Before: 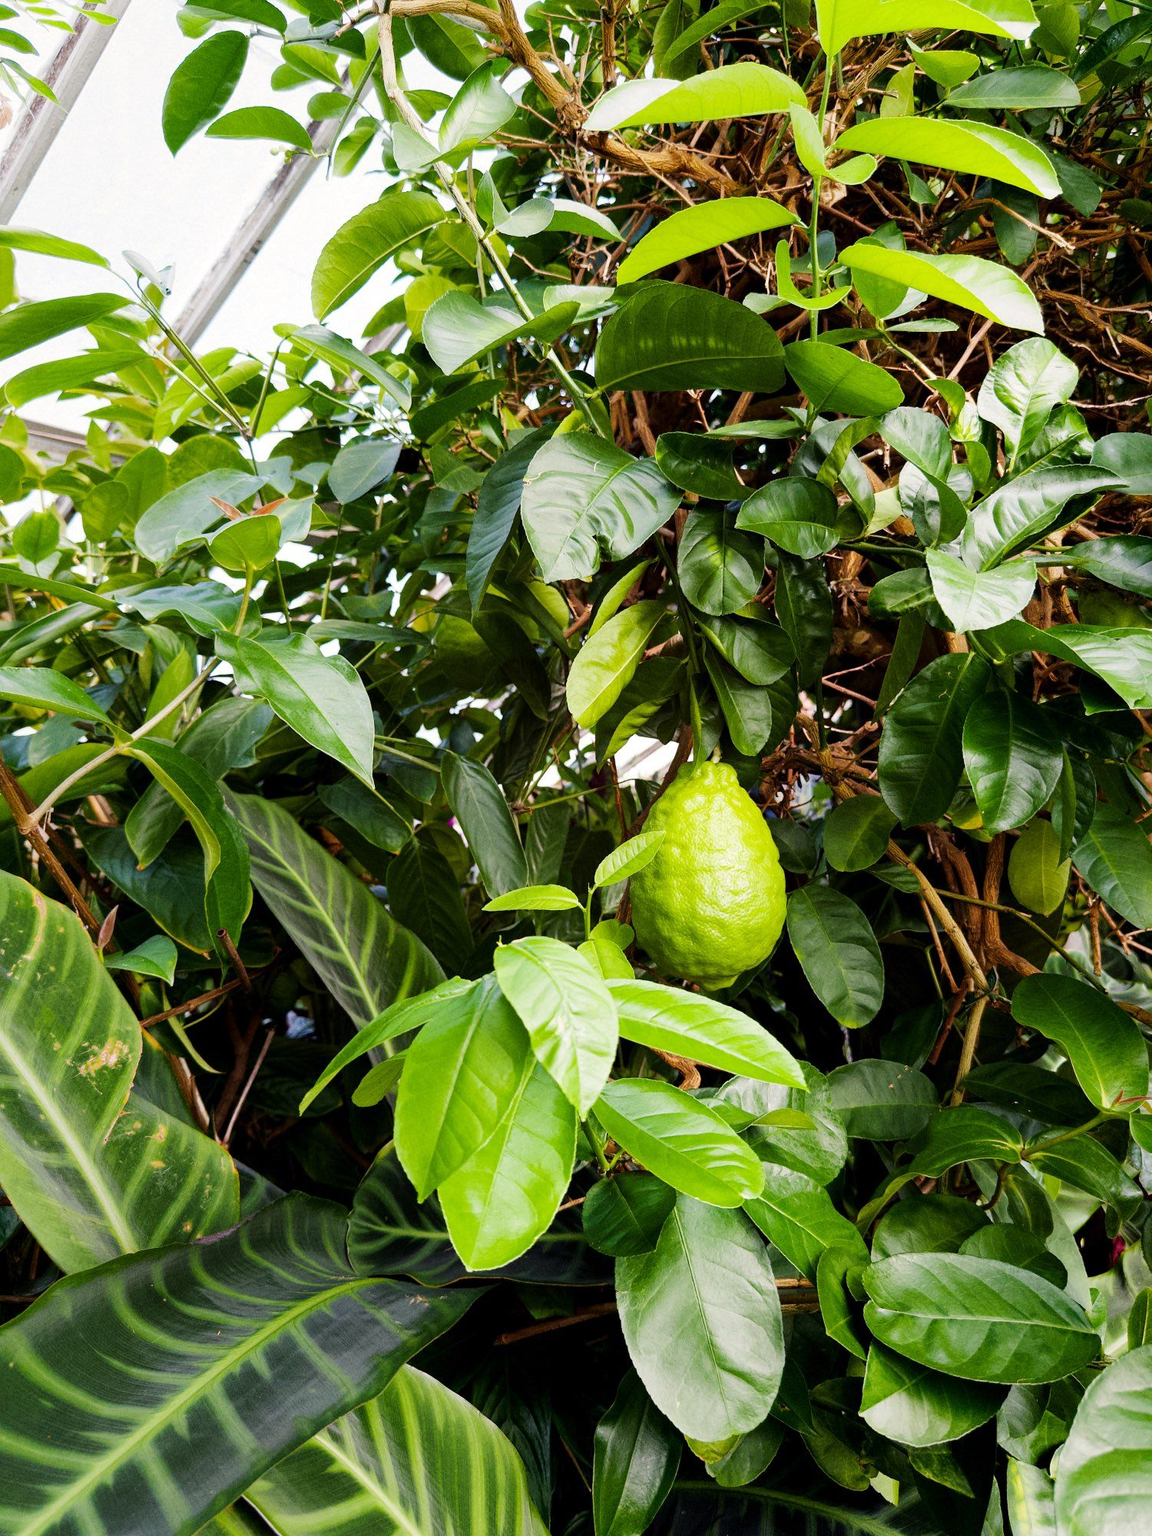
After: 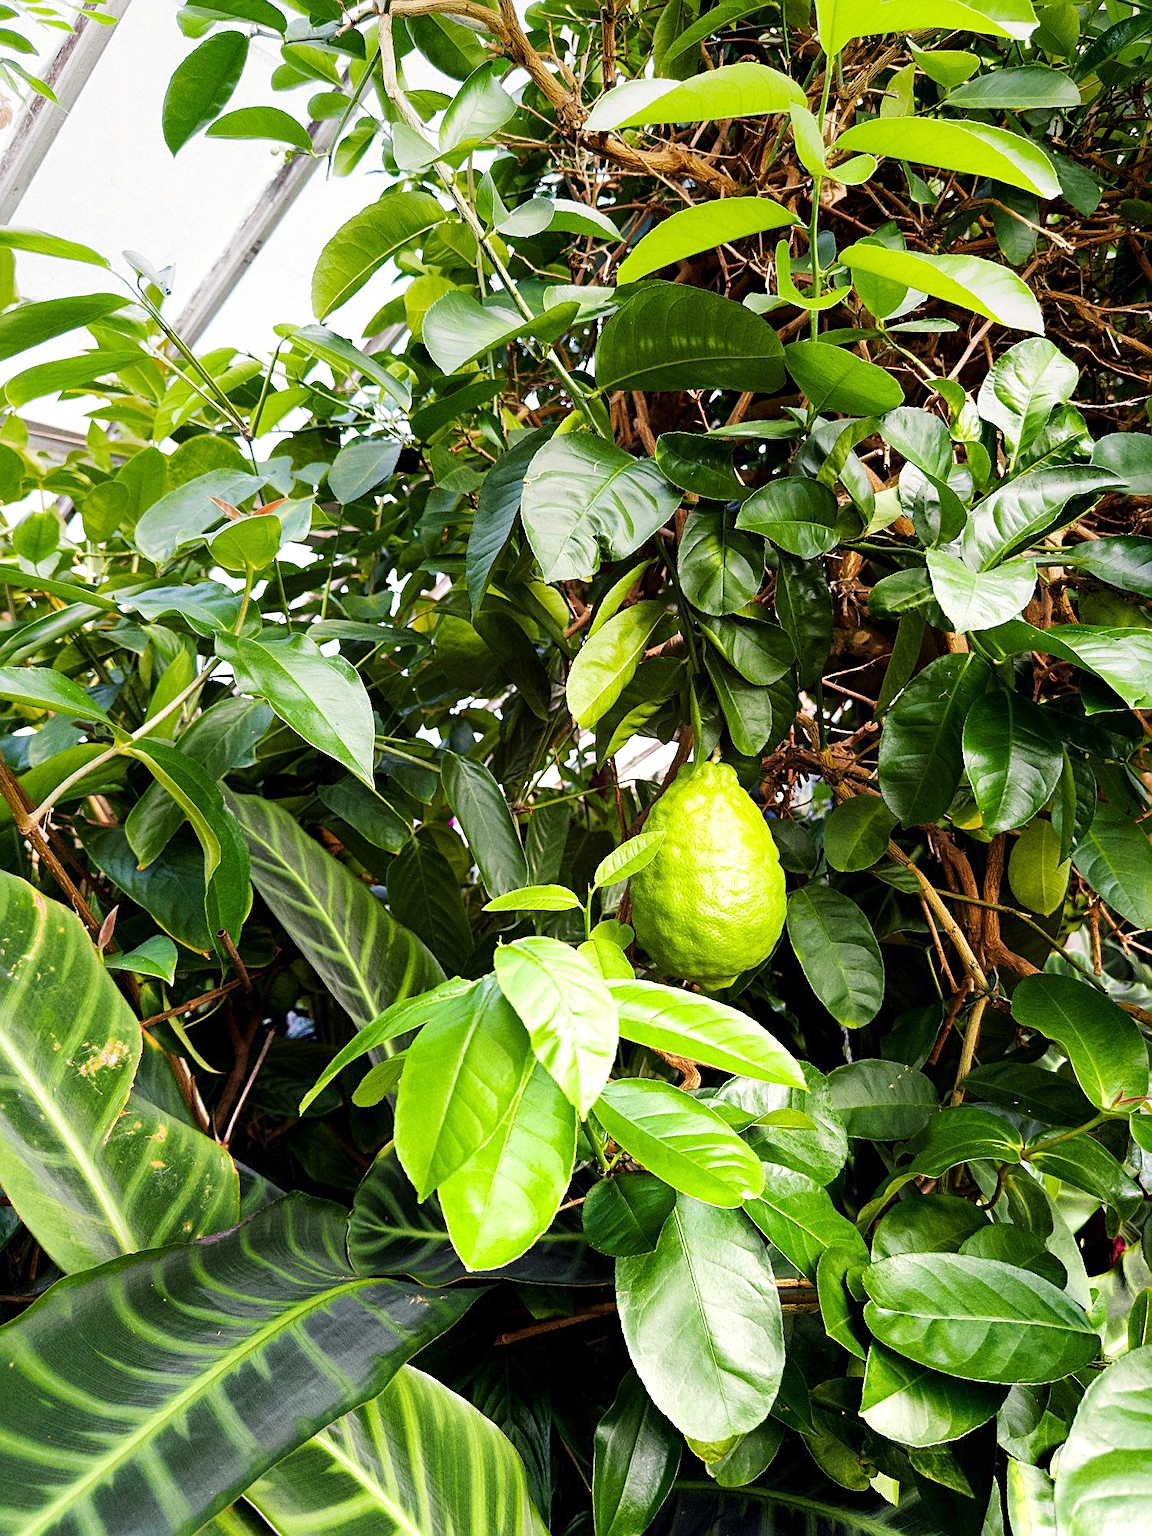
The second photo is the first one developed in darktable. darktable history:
sharpen: on, module defaults
graduated density: on, module defaults
exposure: exposure 0.6 EV, compensate highlight preservation false
